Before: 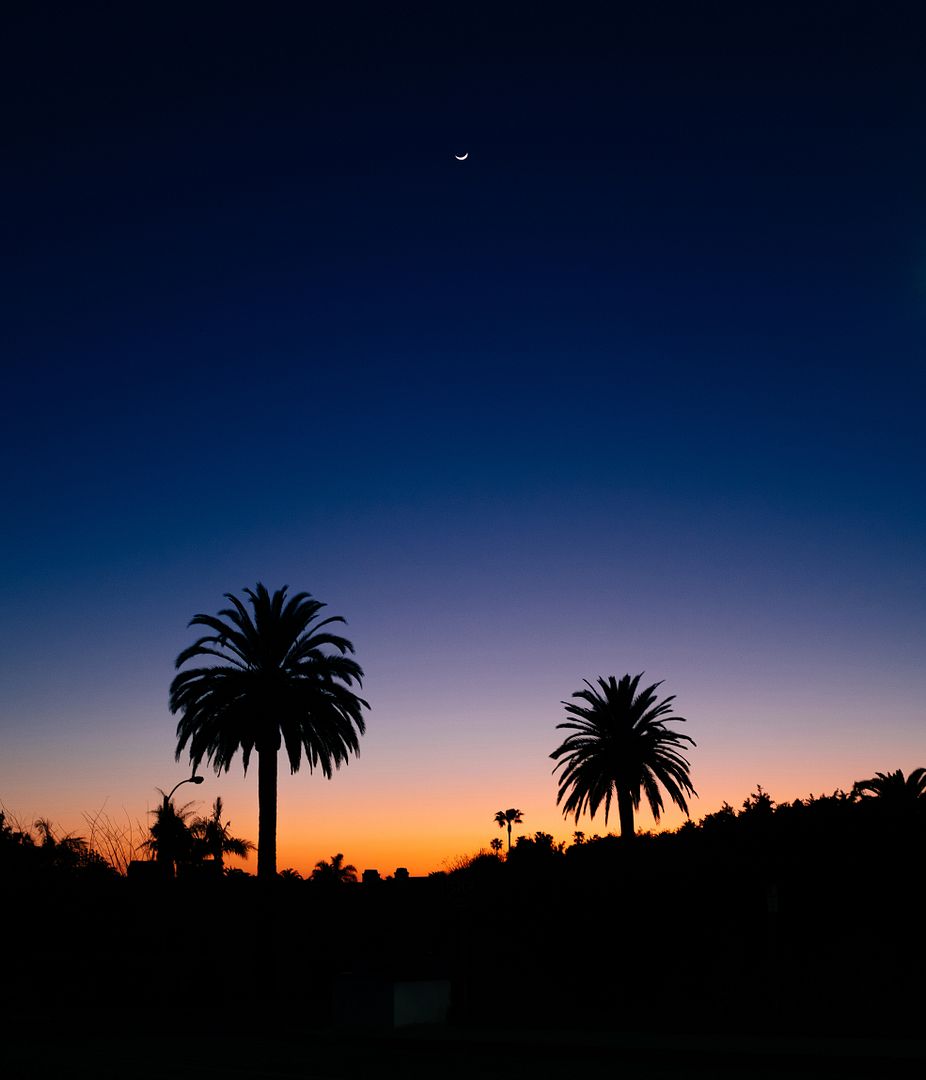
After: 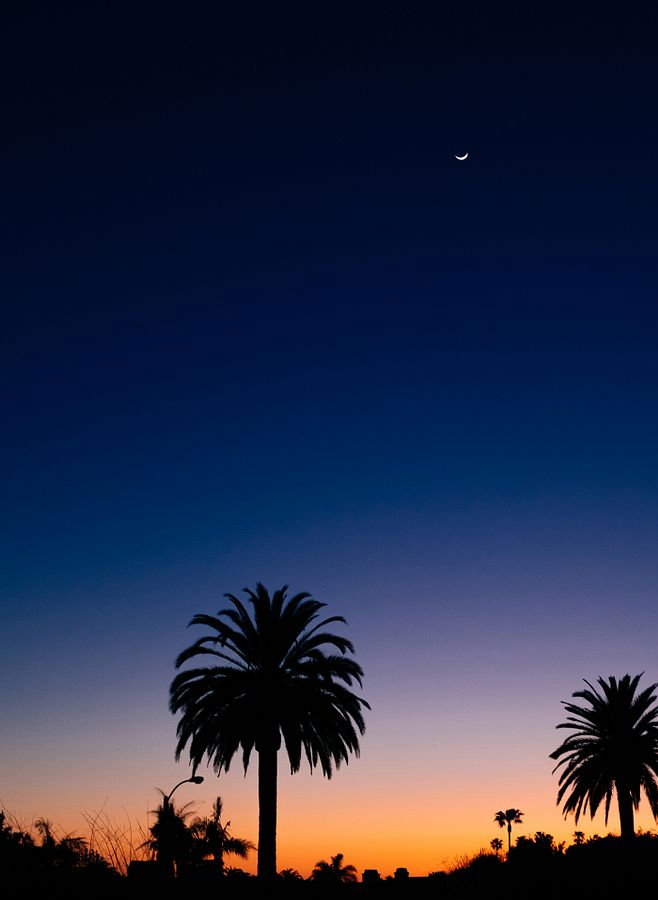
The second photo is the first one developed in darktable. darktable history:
crop: right 28.885%, bottom 16.626%
color zones: curves: ch0 [(0, 0.5) (0.143, 0.5) (0.286, 0.5) (0.429, 0.495) (0.571, 0.437) (0.714, 0.44) (0.857, 0.496) (1, 0.5)]
